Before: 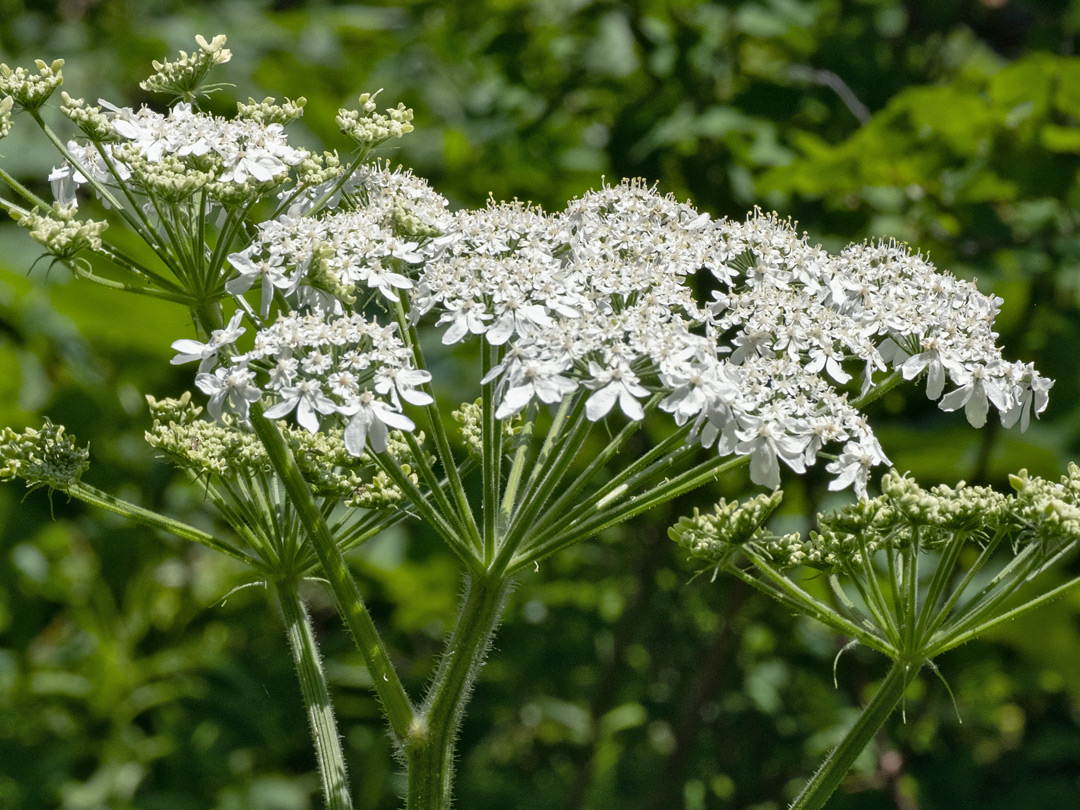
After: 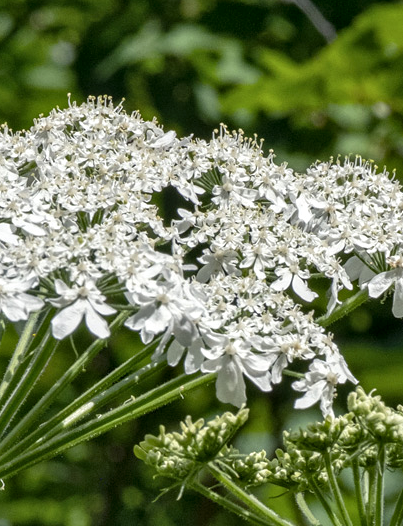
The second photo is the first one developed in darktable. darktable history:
crop and rotate: left 49.495%, top 10.144%, right 13.116%, bottom 24.895%
local contrast: detail 130%
